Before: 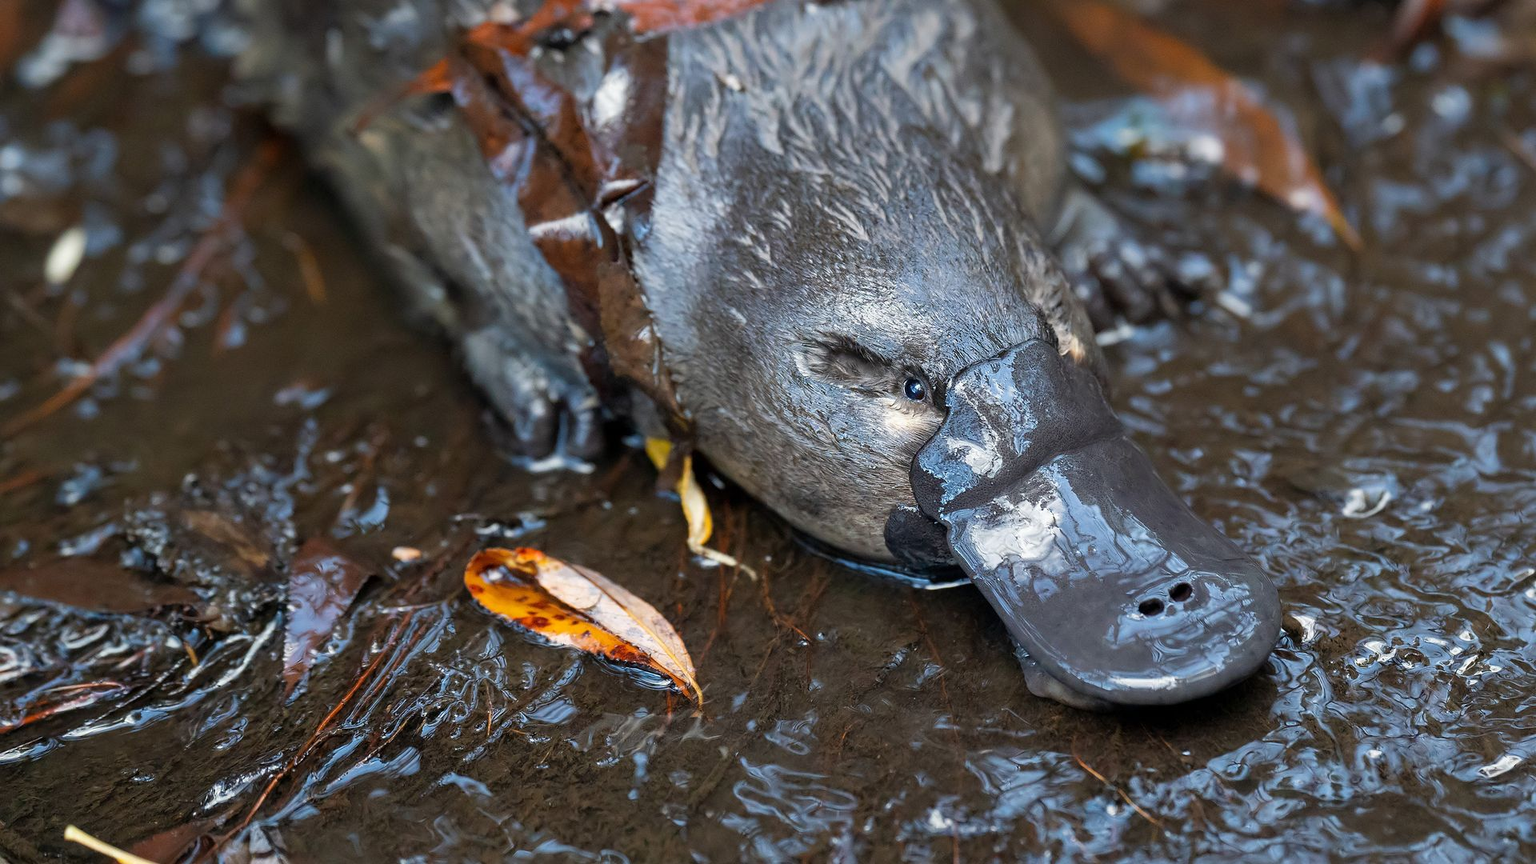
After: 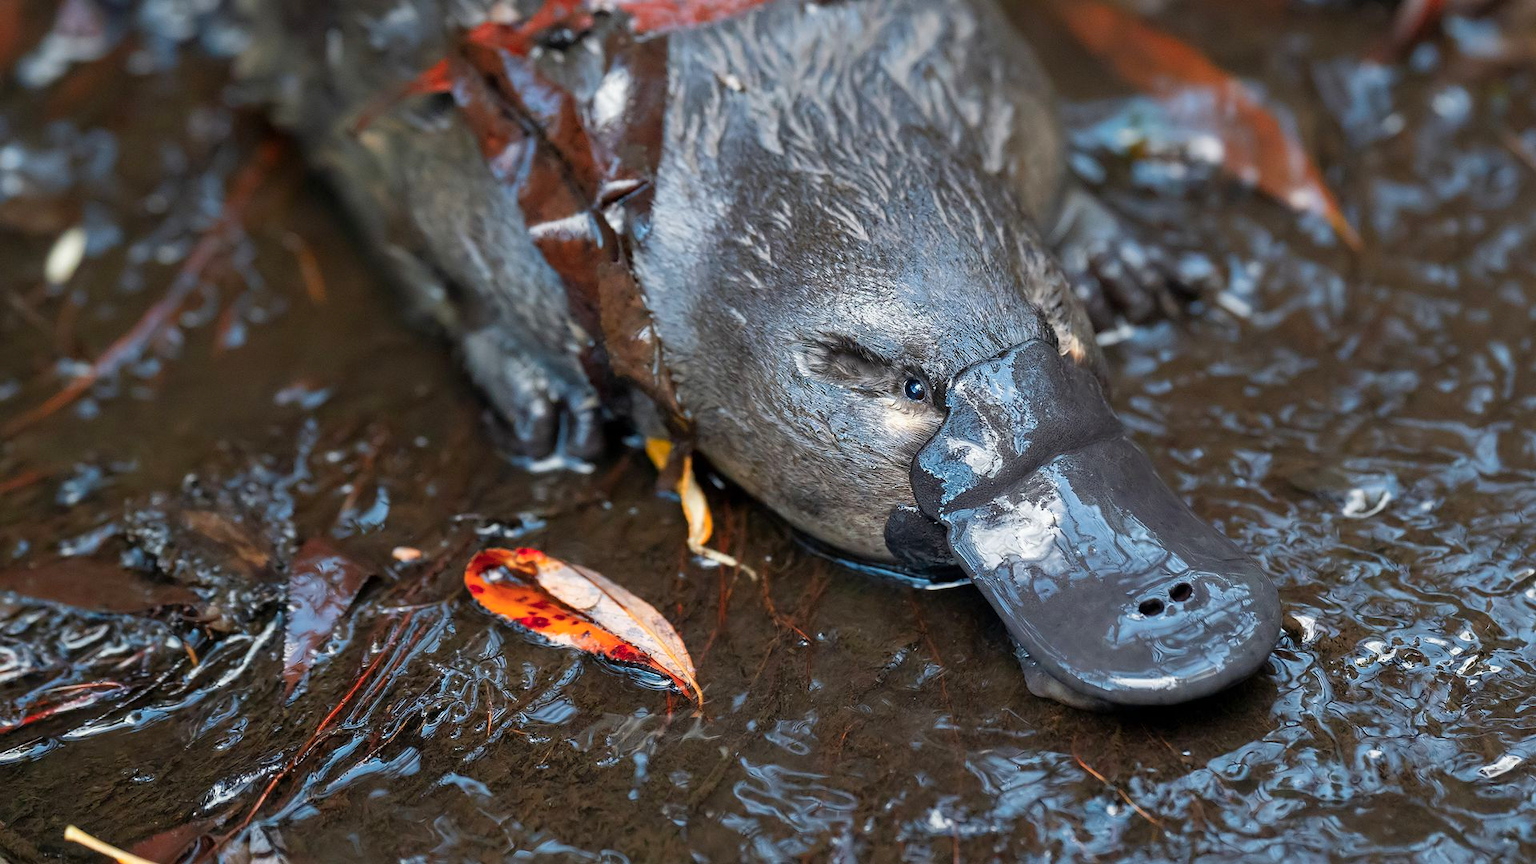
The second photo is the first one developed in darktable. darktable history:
color zones: curves: ch1 [(0.235, 0.558) (0.75, 0.5)]; ch2 [(0.25, 0.462) (0.749, 0.457)], mix 40.67%
exposure: compensate highlight preservation false
